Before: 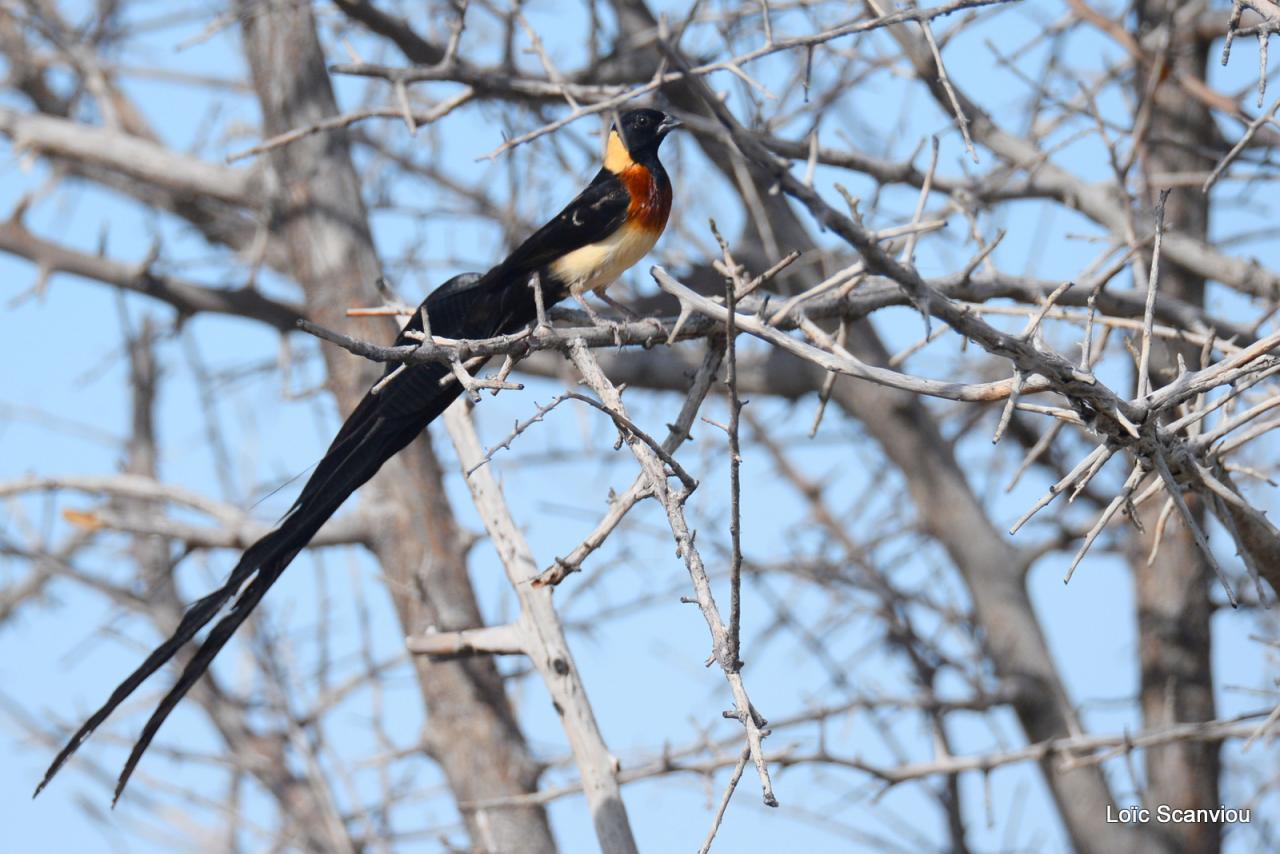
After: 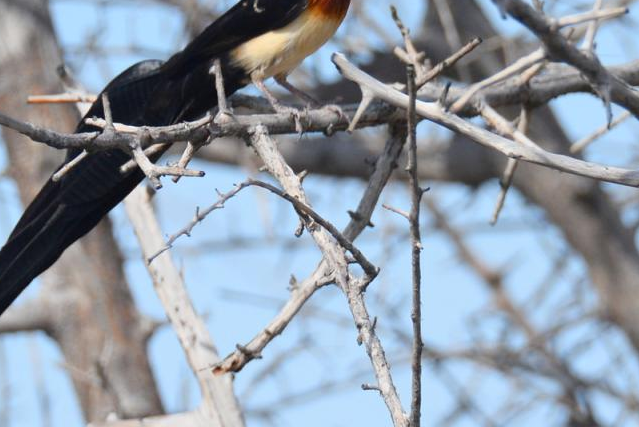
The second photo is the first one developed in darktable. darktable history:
tone equalizer: on, module defaults
crop: left 25%, top 25%, right 25%, bottom 25%
